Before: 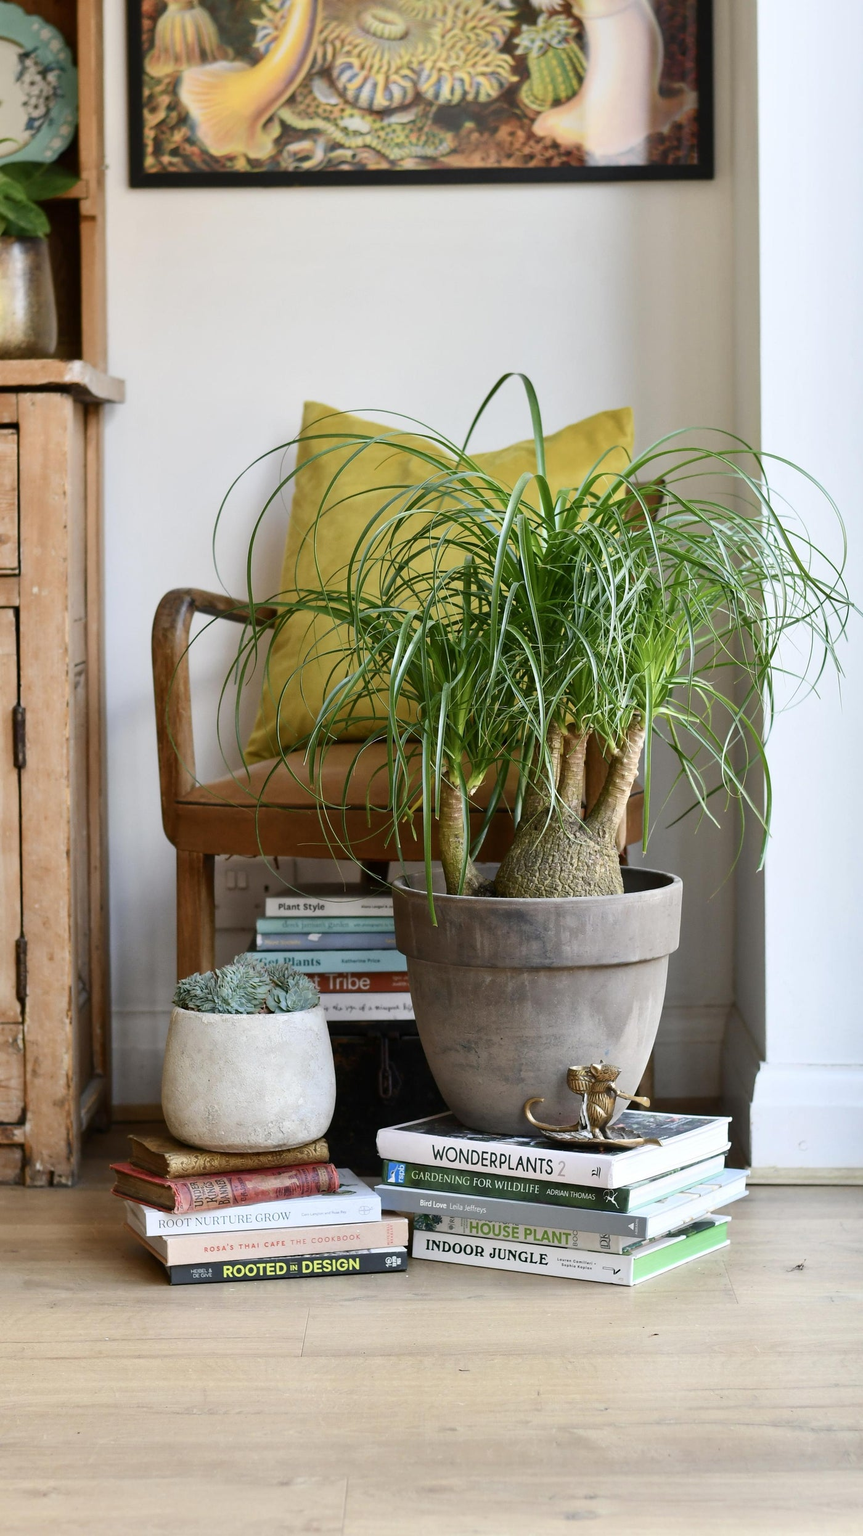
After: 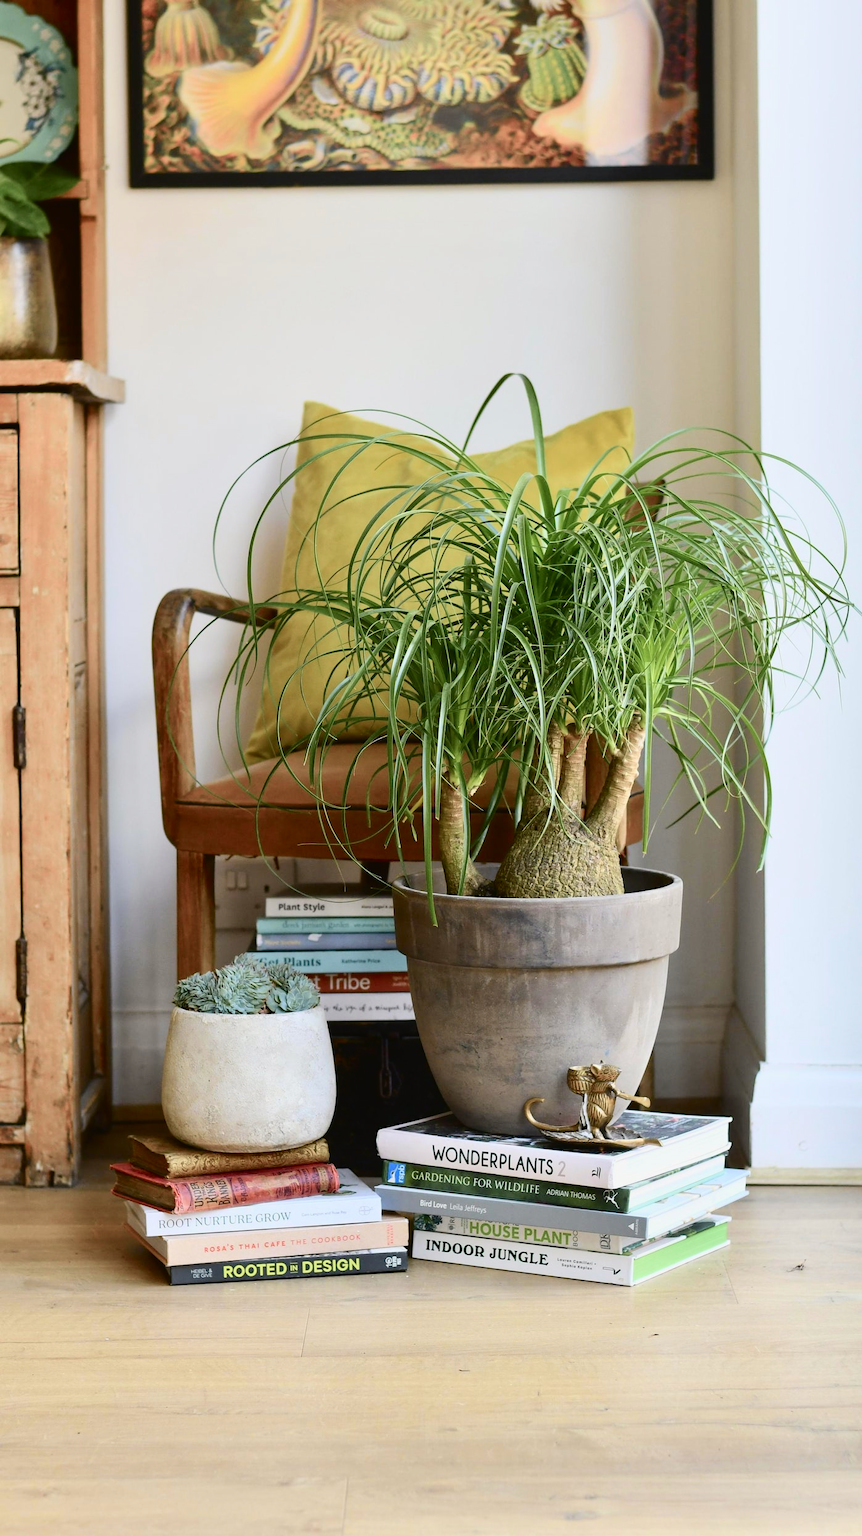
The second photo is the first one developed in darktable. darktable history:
tone curve: curves: ch0 [(0, 0.021) (0.049, 0.044) (0.152, 0.14) (0.328, 0.357) (0.473, 0.529) (0.641, 0.705) (0.868, 0.887) (1, 0.969)]; ch1 [(0, 0) (0.322, 0.328) (0.43, 0.425) (0.474, 0.466) (0.502, 0.503) (0.522, 0.526) (0.564, 0.591) (0.602, 0.632) (0.677, 0.701) (0.859, 0.885) (1, 1)]; ch2 [(0, 0) (0.33, 0.301) (0.447, 0.44) (0.502, 0.505) (0.535, 0.554) (0.565, 0.598) (0.618, 0.629) (1, 1)], color space Lab, independent channels, preserve colors none
